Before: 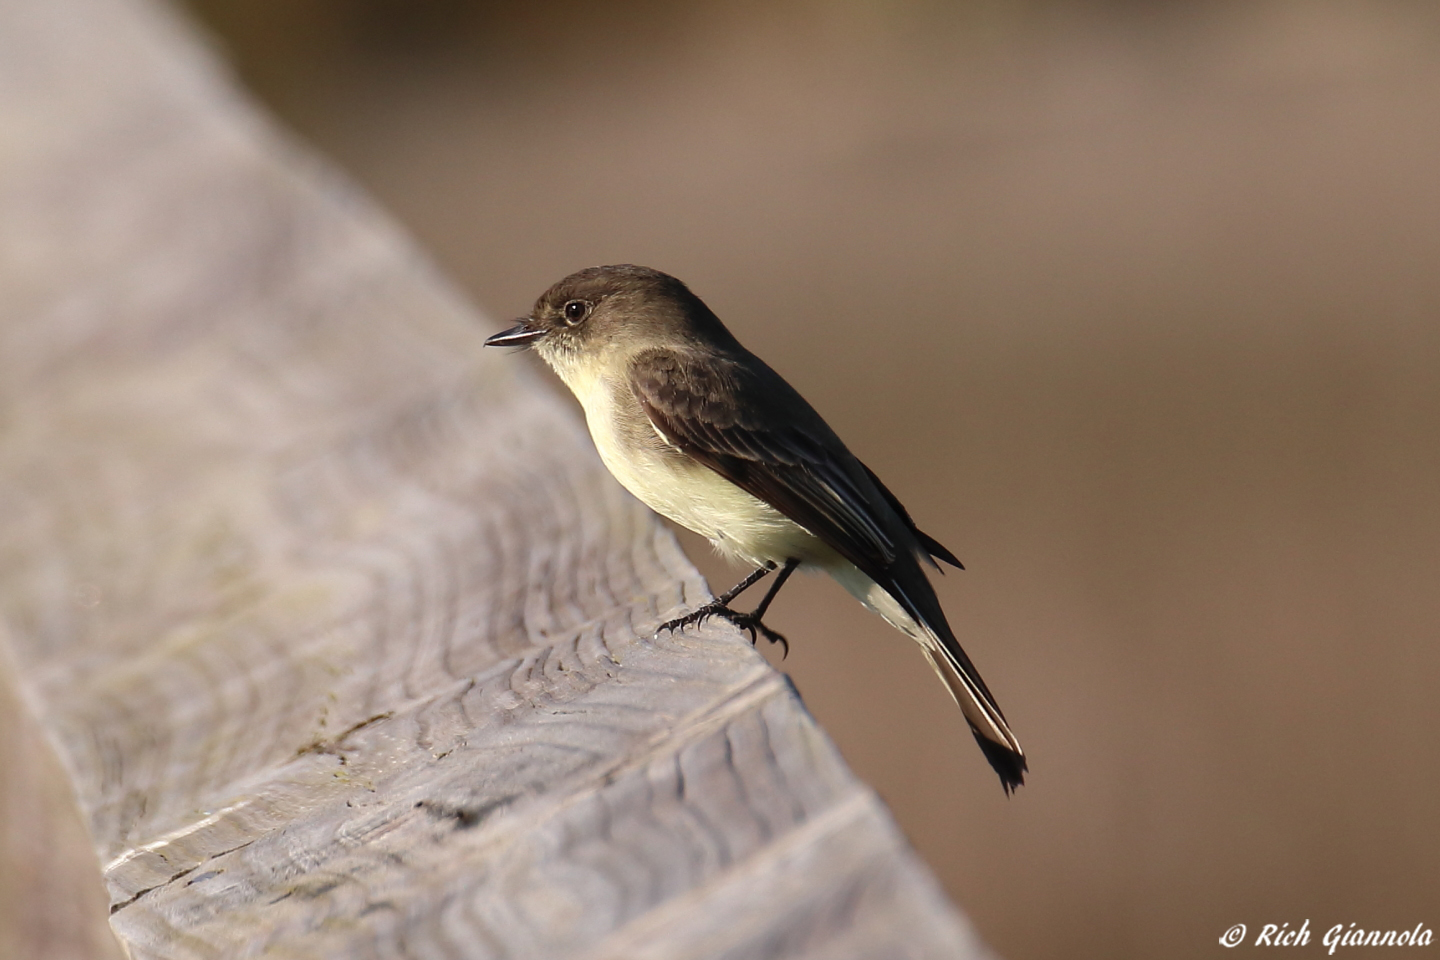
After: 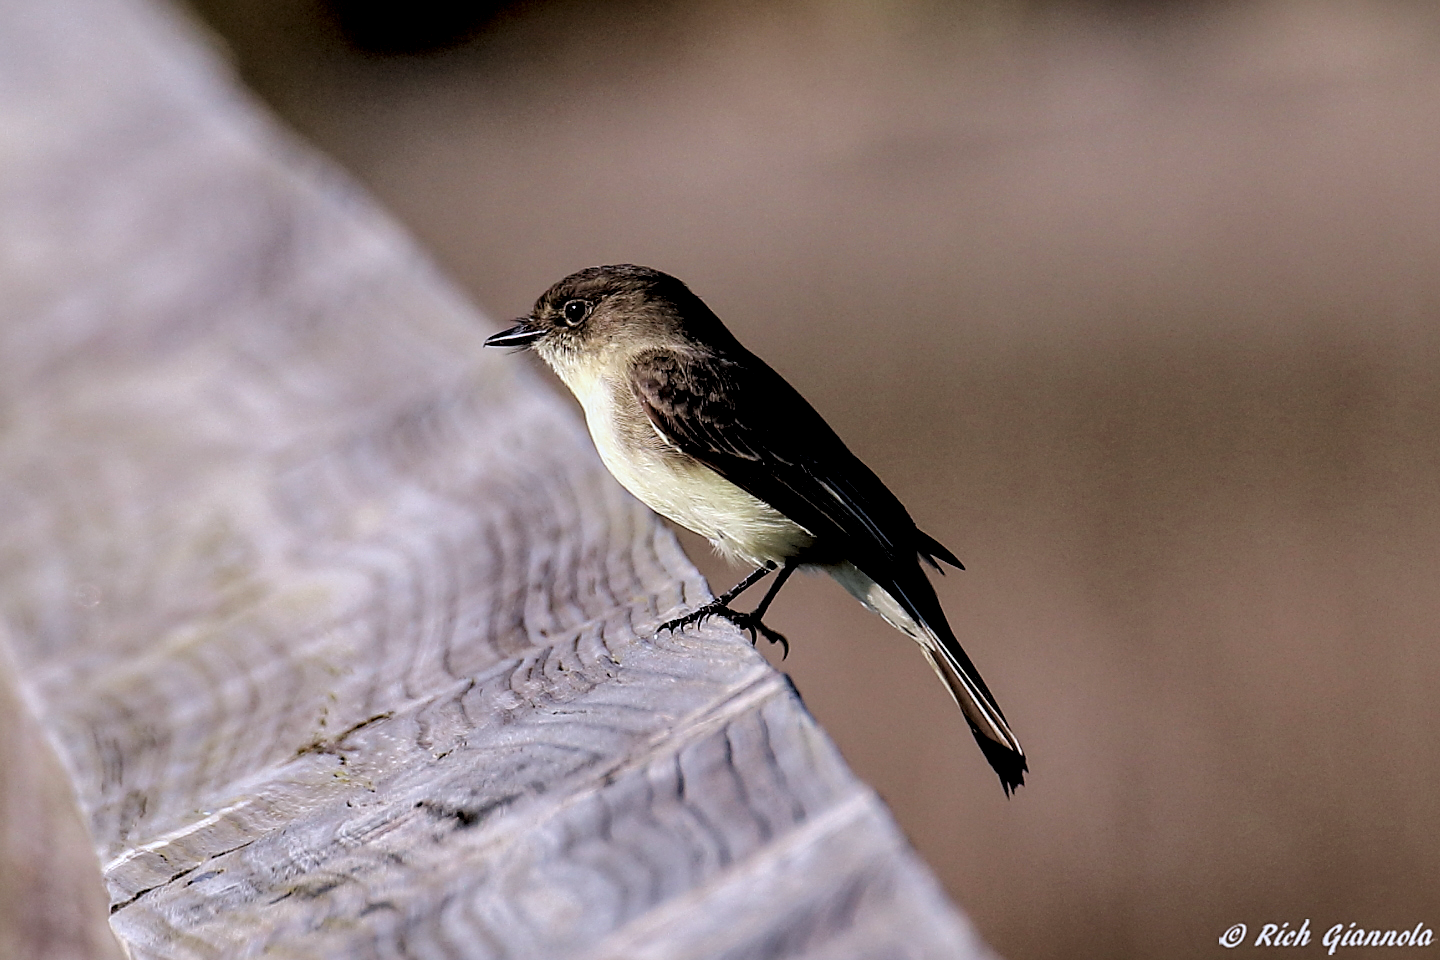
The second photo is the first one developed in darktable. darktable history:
contrast brightness saturation: contrast 0.04, saturation 0.16
local contrast: highlights 100%, shadows 100%, detail 200%, midtone range 0.2
filmic rgb: black relative exposure -3.31 EV, white relative exposure 3.45 EV, hardness 2.36, contrast 1.103
white balance: red 0.967, blue 1.119, emerald 0.756
sharpen: on, module defaults
